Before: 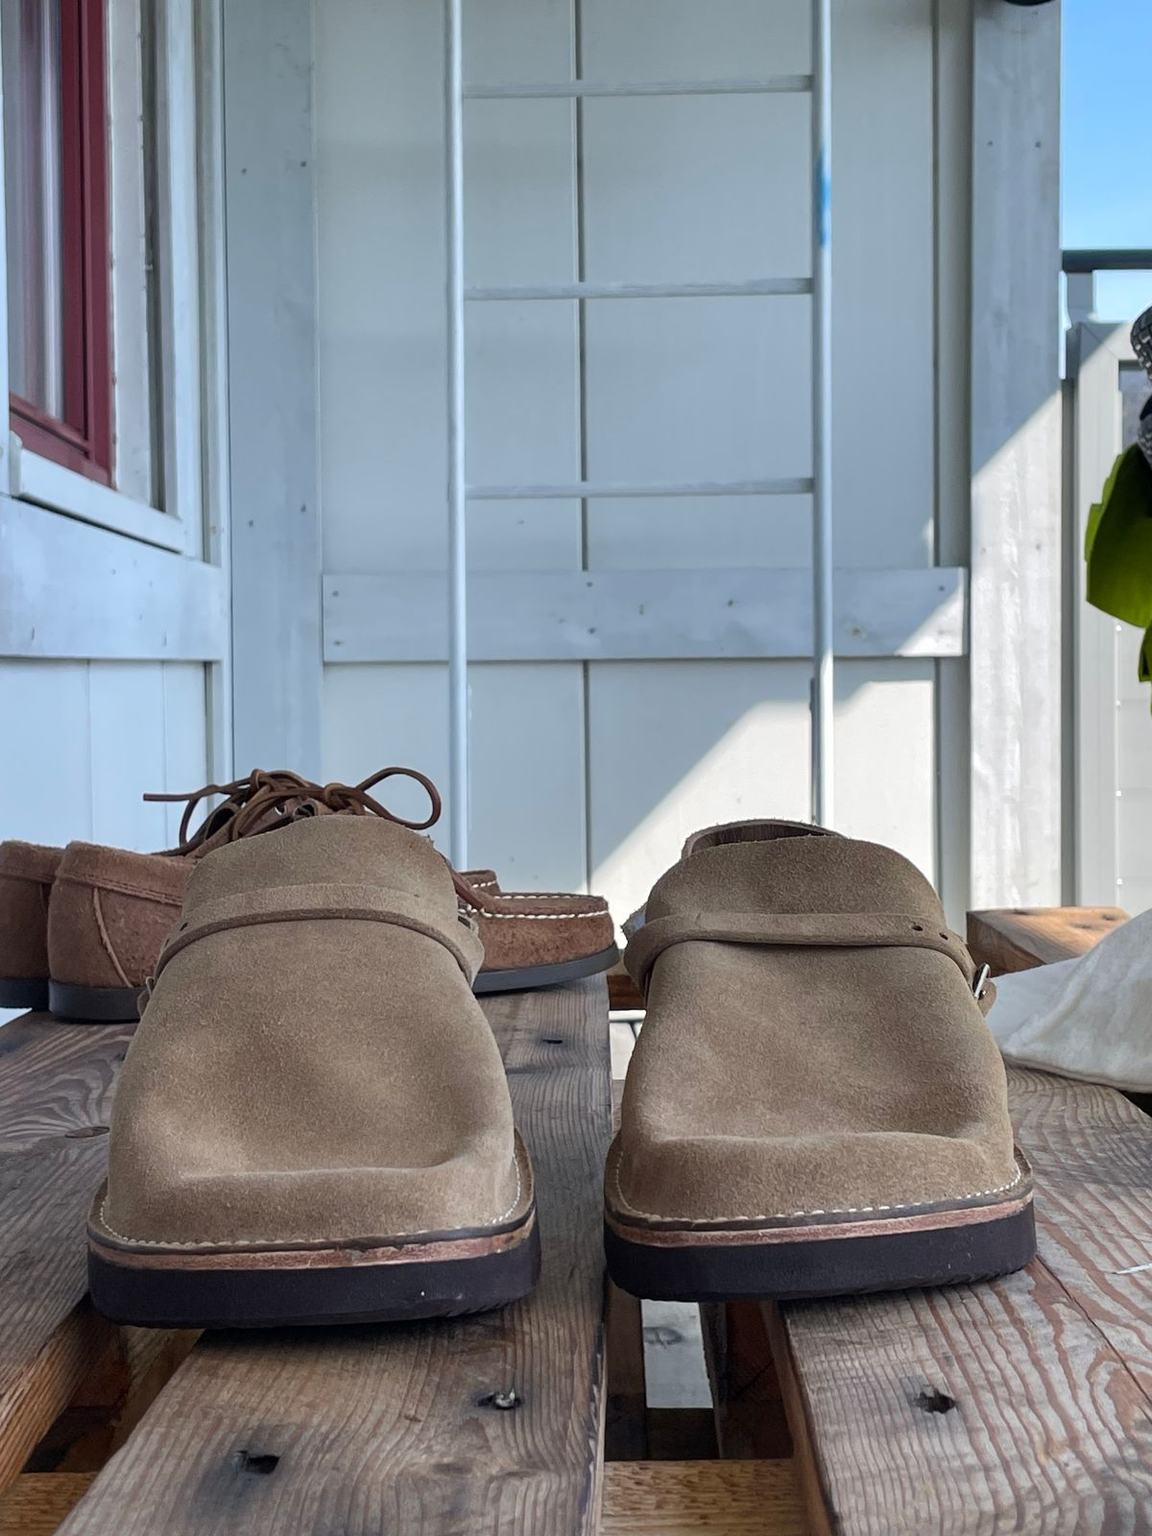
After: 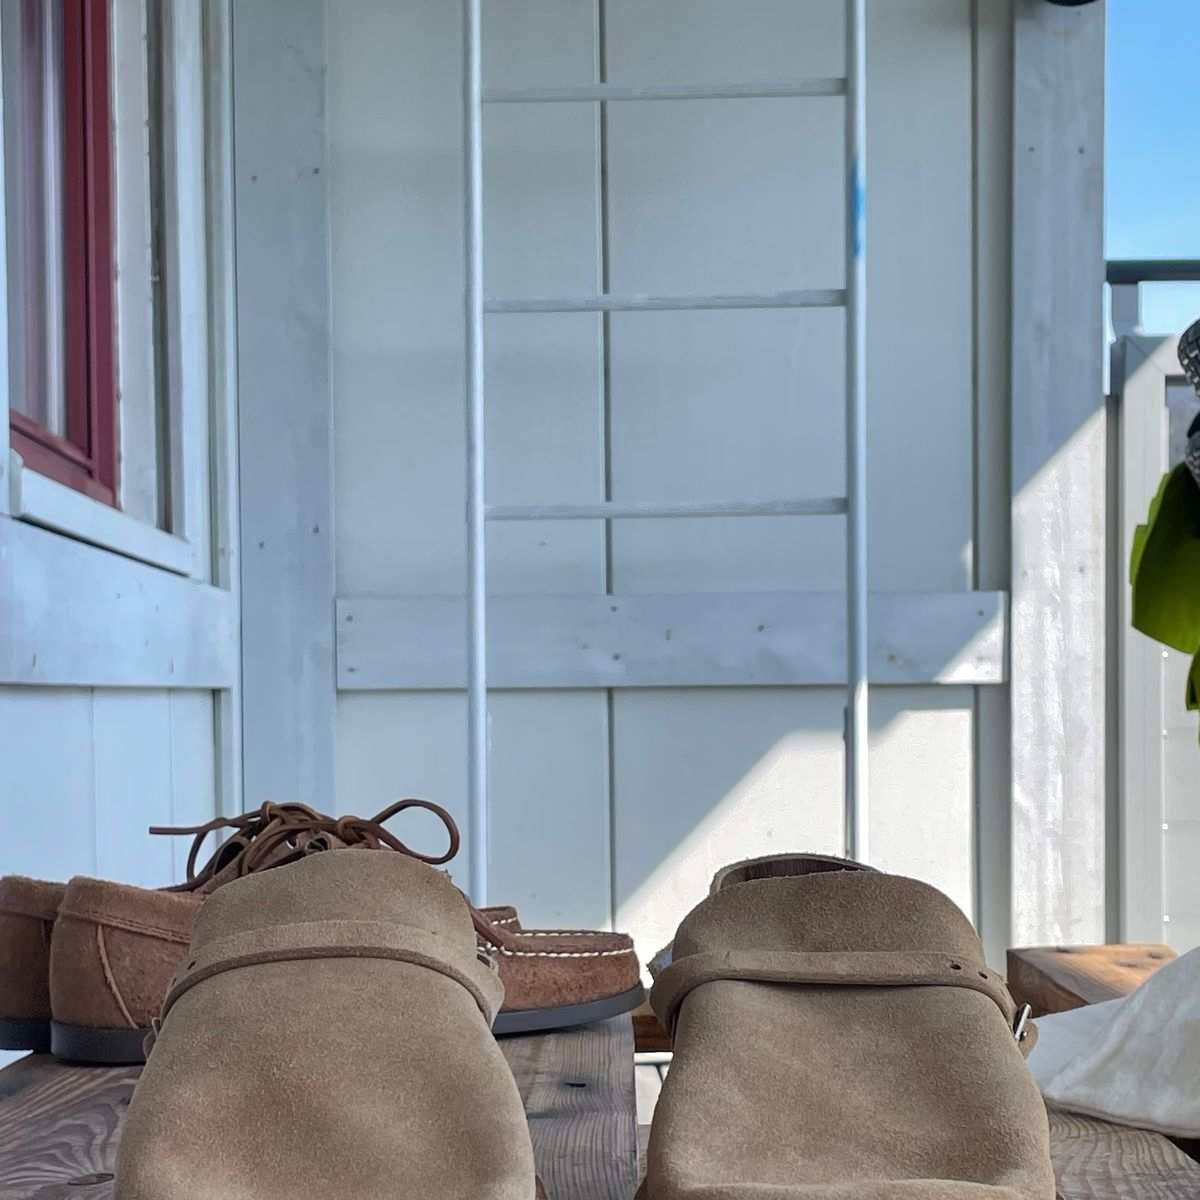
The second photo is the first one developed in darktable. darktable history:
crop: bottom 24.988%
shadows and highlights: shadows 10, white point adjustment 1, highlights -40
